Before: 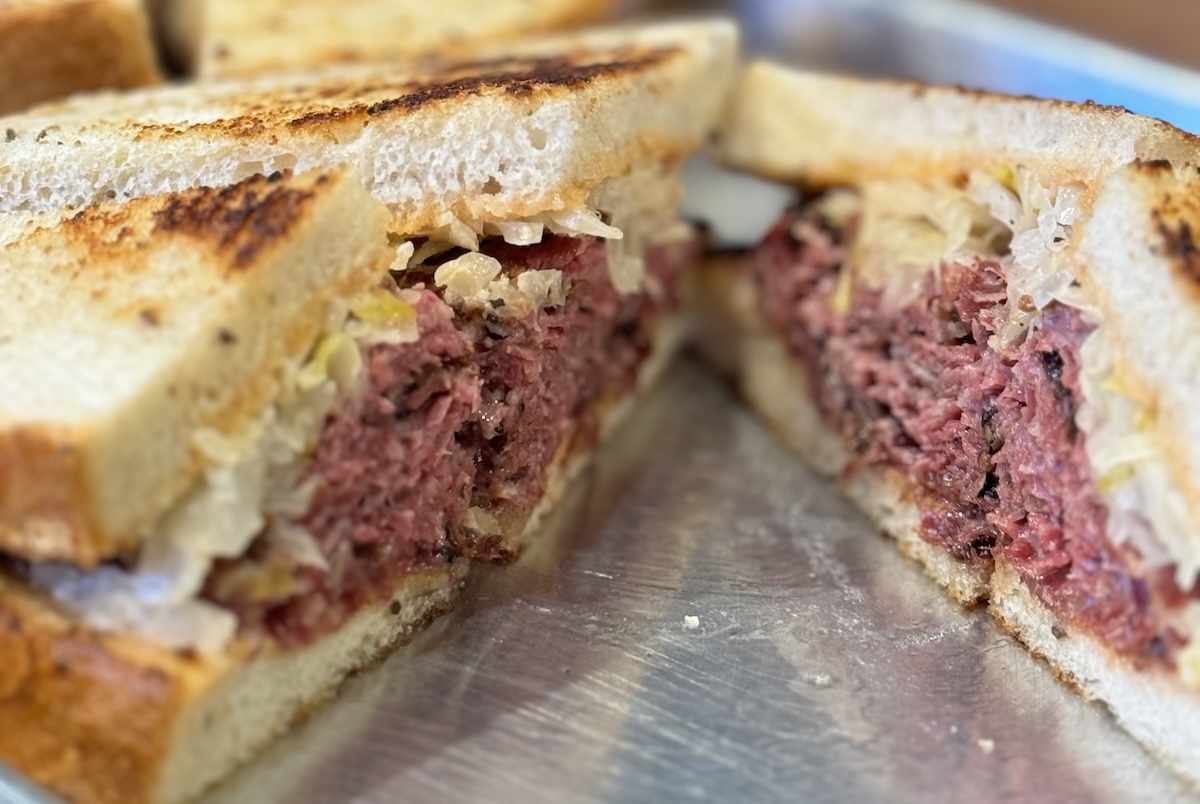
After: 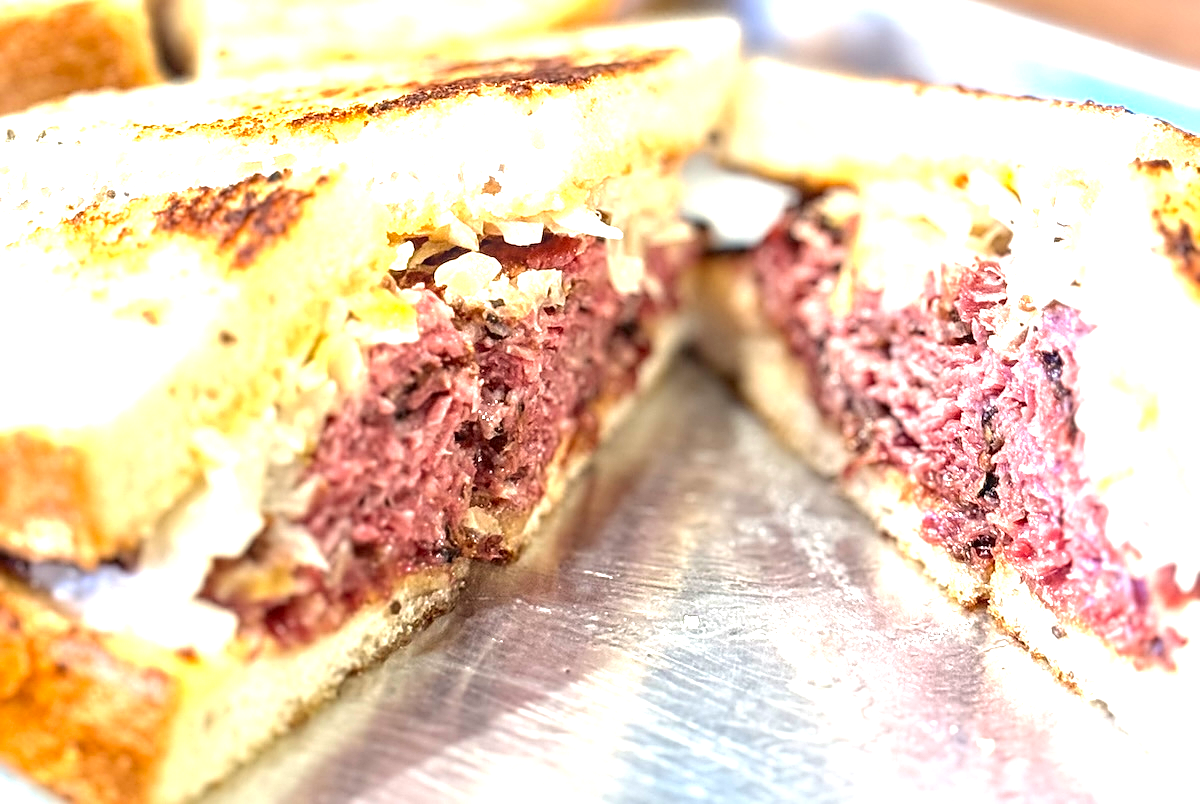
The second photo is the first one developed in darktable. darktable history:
sharpen: on, module defaults
exposure: black level correction 0, exposure 1.675 EV, compensate exposure bias true, compensate highlight preservation false
local contrast: detail 130%
